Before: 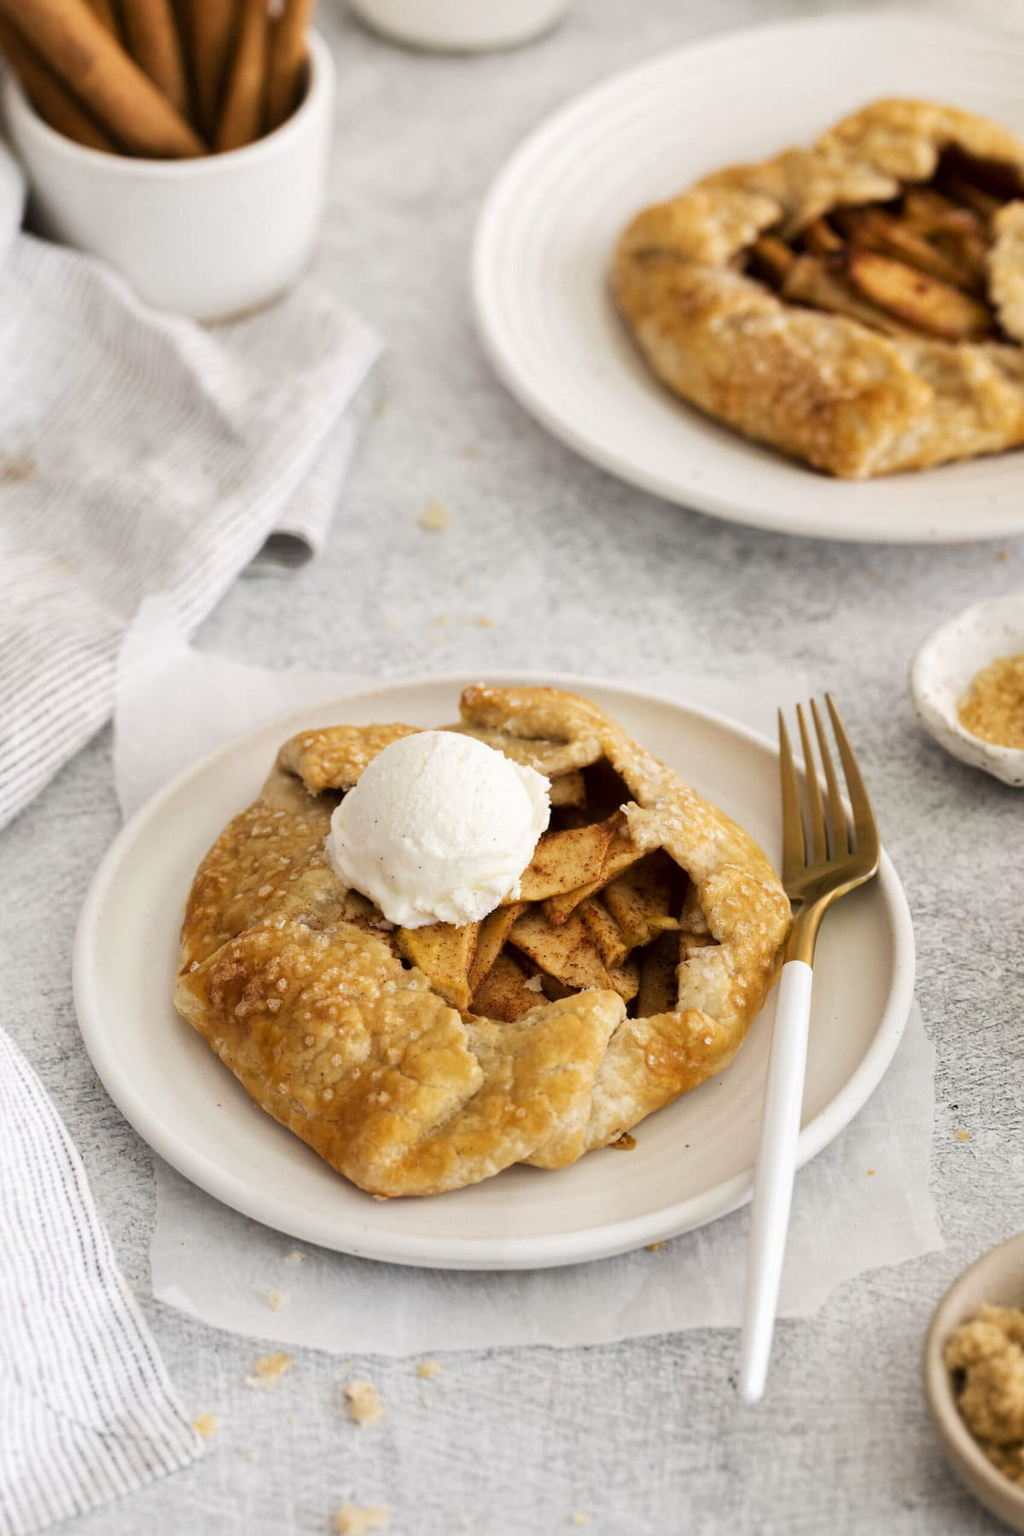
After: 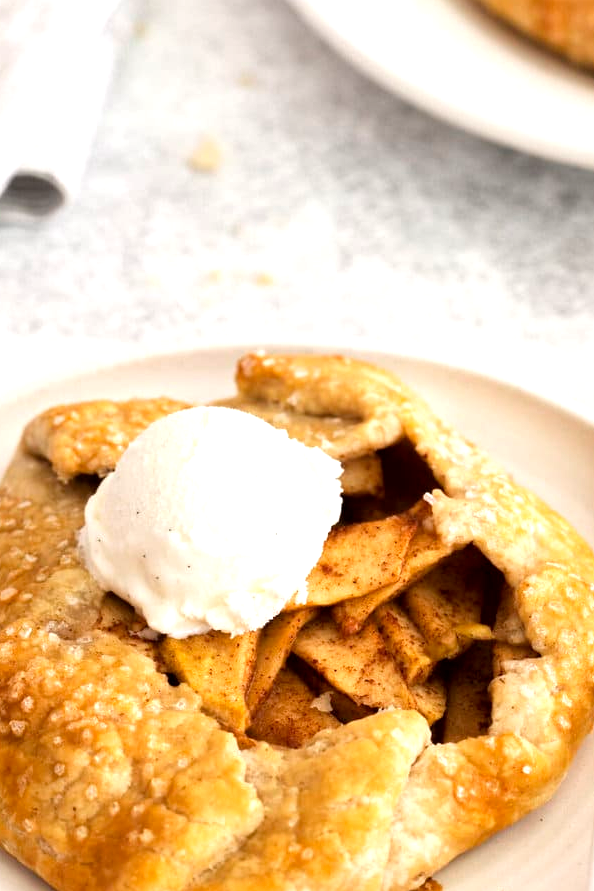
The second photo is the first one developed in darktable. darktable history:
local contrast: mode bilateral grid, contrast 20, coarseness 51, detail 119%, midtone range 0.2
exposure: exposure 0.605 EV, compensate highlight preservation false
crop: left 25.325%, top 25.048%, right 25.099%, bottom 25.405%
